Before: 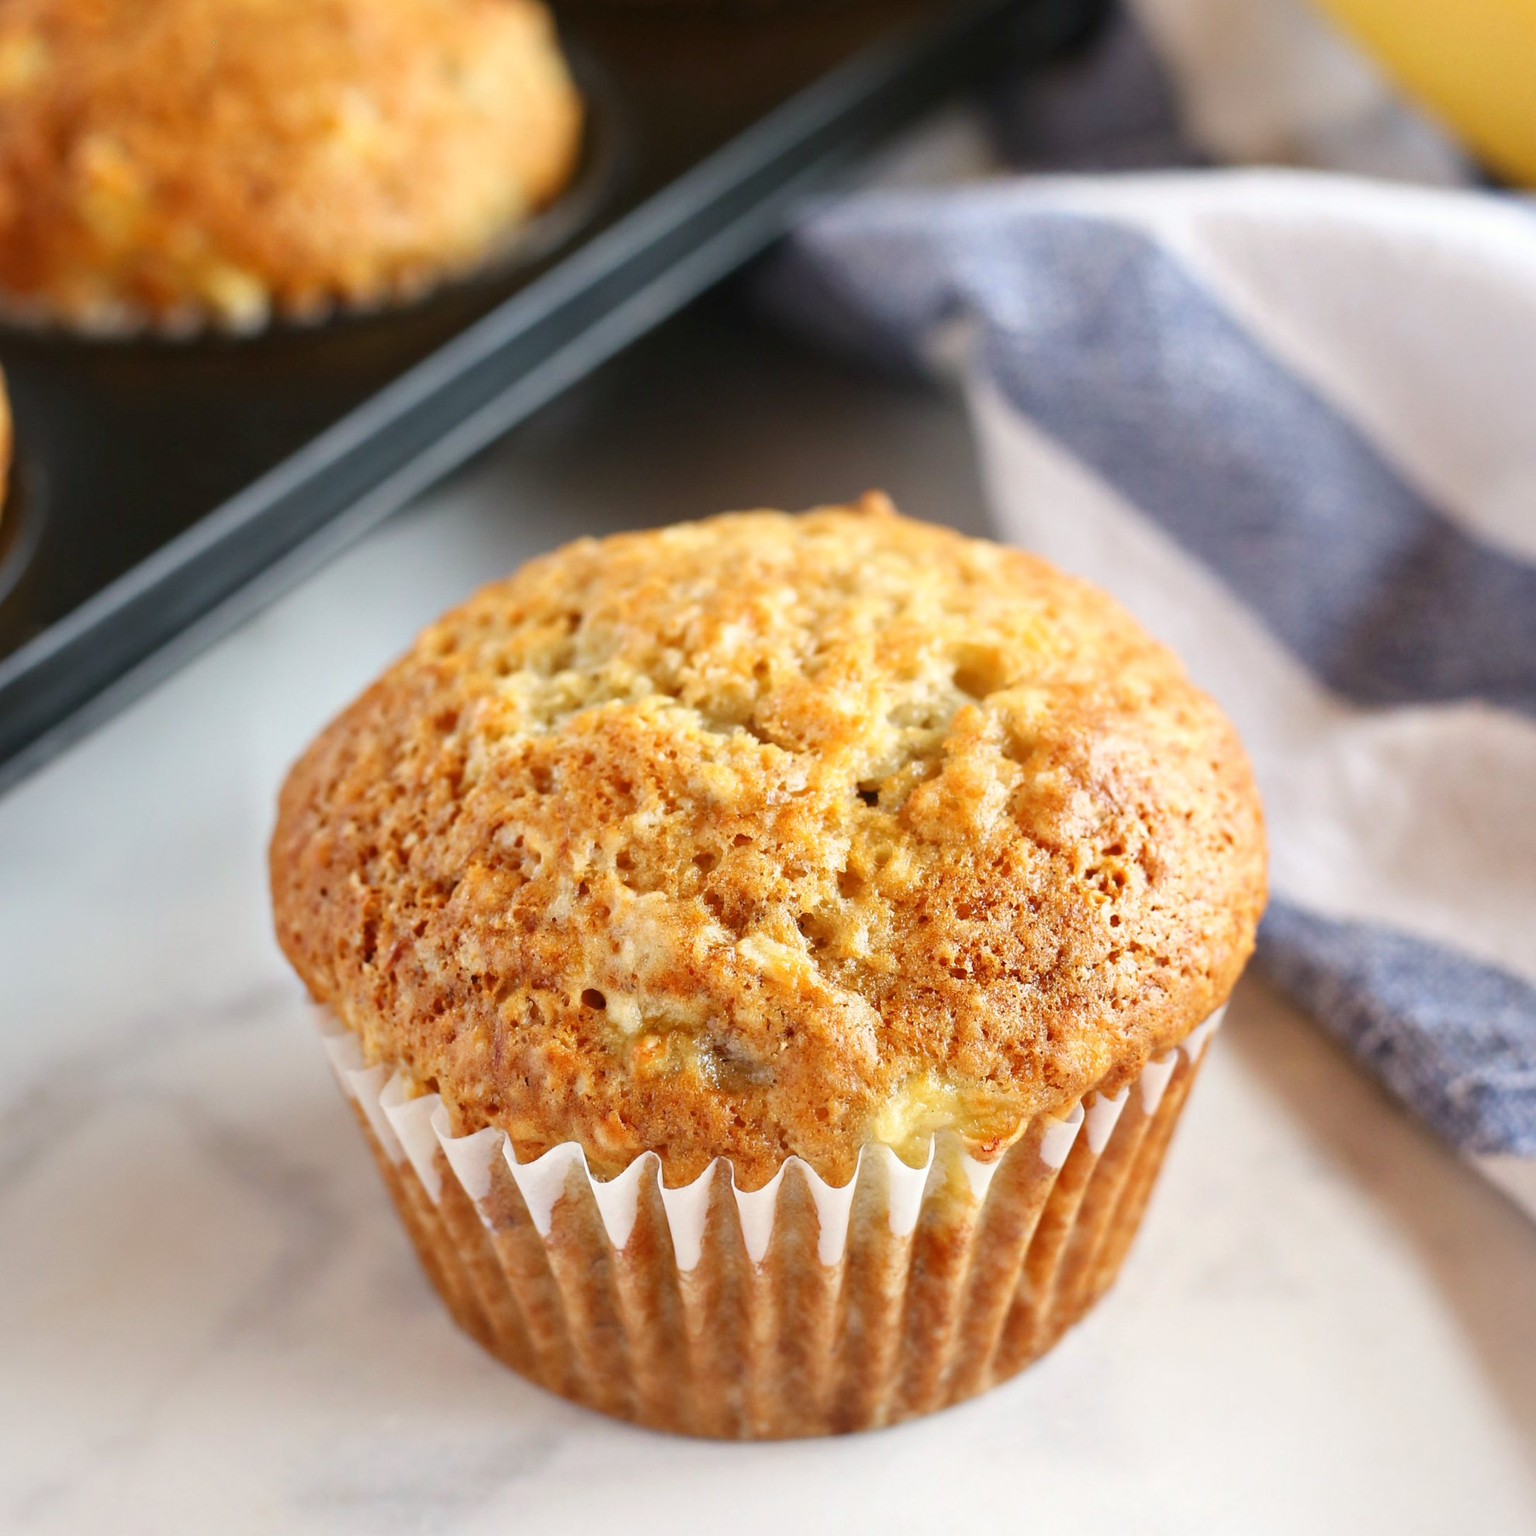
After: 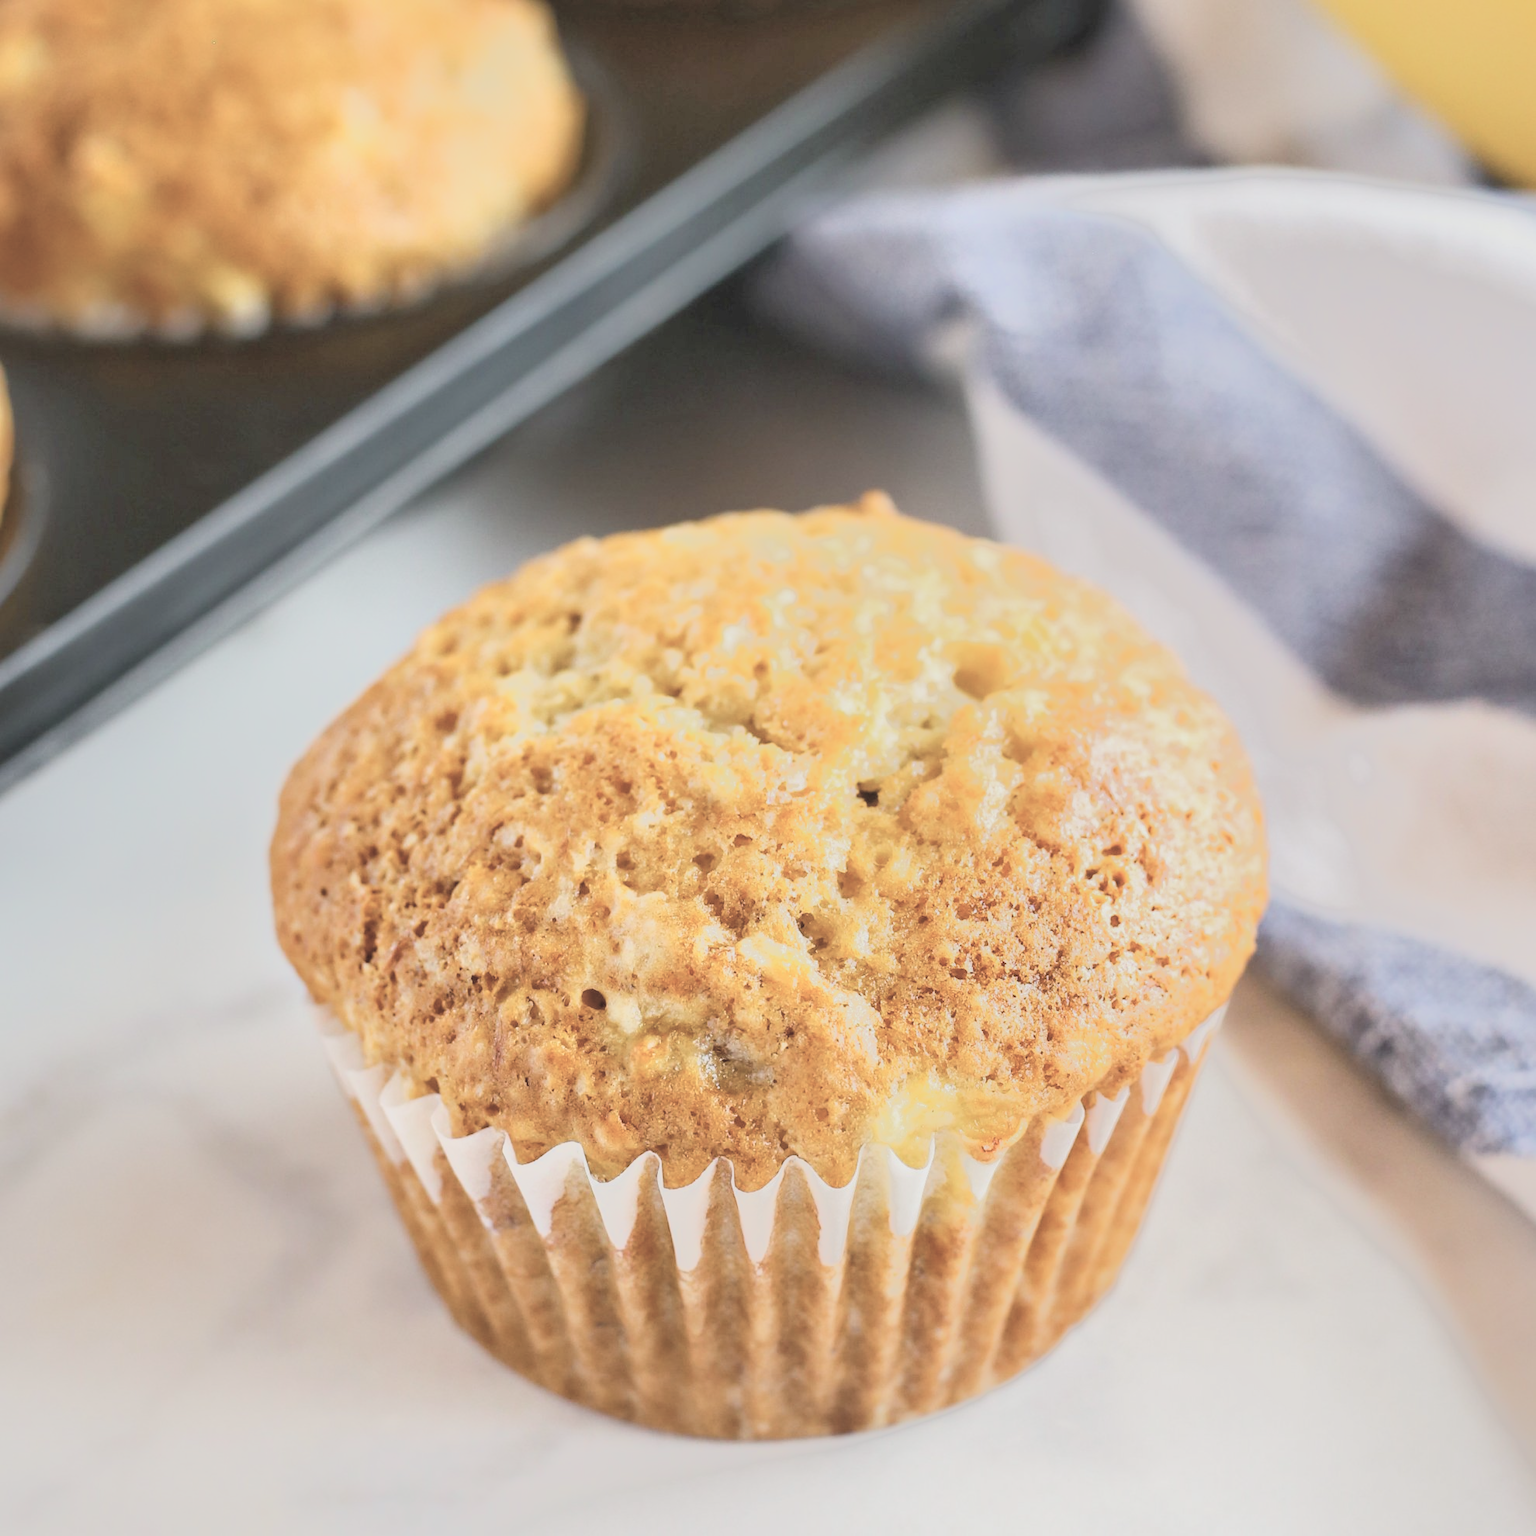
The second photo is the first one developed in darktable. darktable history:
tone equalizer: -7 EV -0.63 EV, -6 EV 1 EV, -5 EV -0.45 EV, -4 EV 0.43 EV, -3 EV 0.41 EV, -2 EV 0.15 EV, -1 EV -0.15 EV, +0 EV -0.39 EV, smoothing diameter 25%, edges refinement/feathering 10, preserve details guided filter
contrast brightness saturation: brightness 0.18, saturation -0.5
color balance rgb: perceptual saturation grading › global saturation 25%, perceptual brilliance grading › mid-tones 10%, perceptual brilliance grading › shadows 15%, global vibrance 20%
local contrast: detail 110%
